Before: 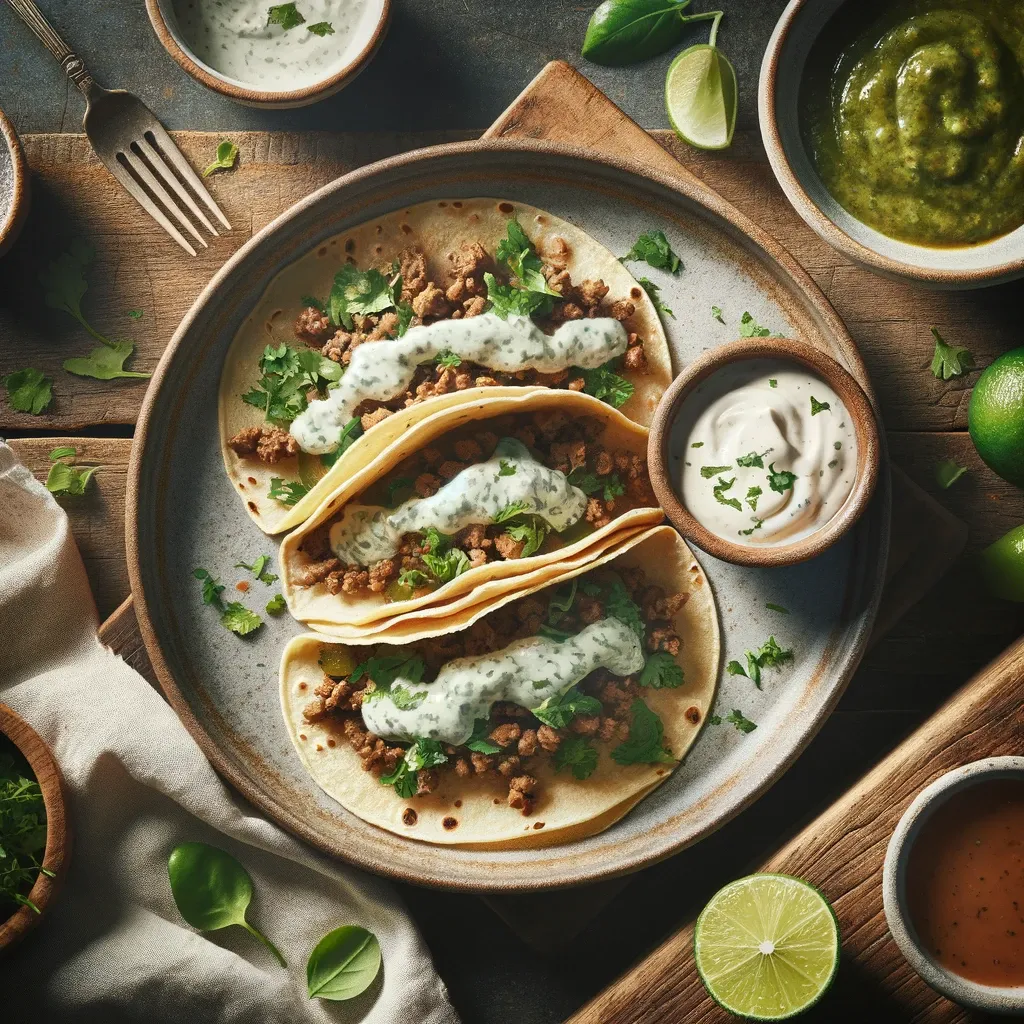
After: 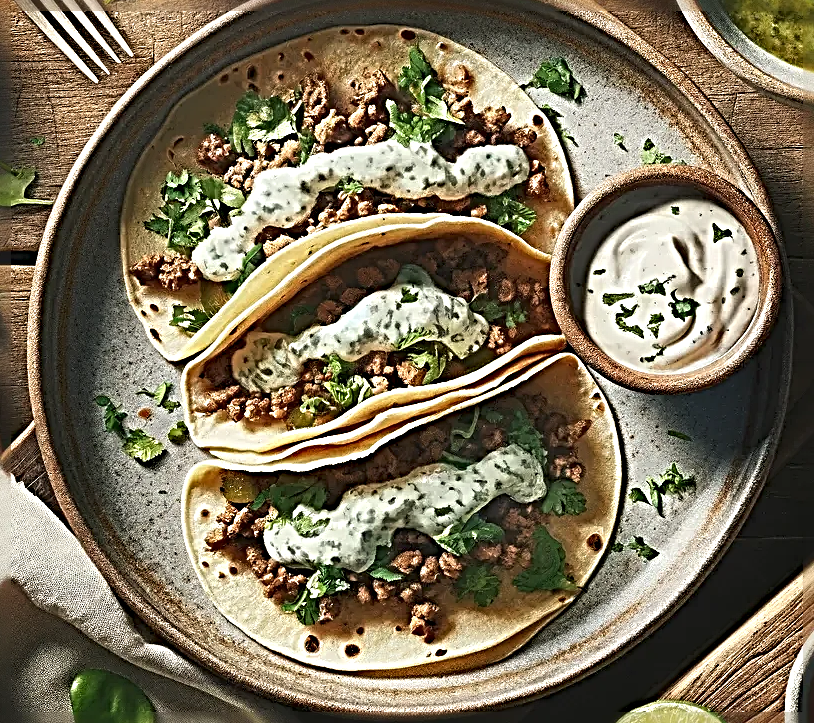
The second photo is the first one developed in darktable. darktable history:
crop: left 9.645%, top 16.988%, right 10.83%, bottom 12.405%
sharpen: radius 4.015, amount 1.998
